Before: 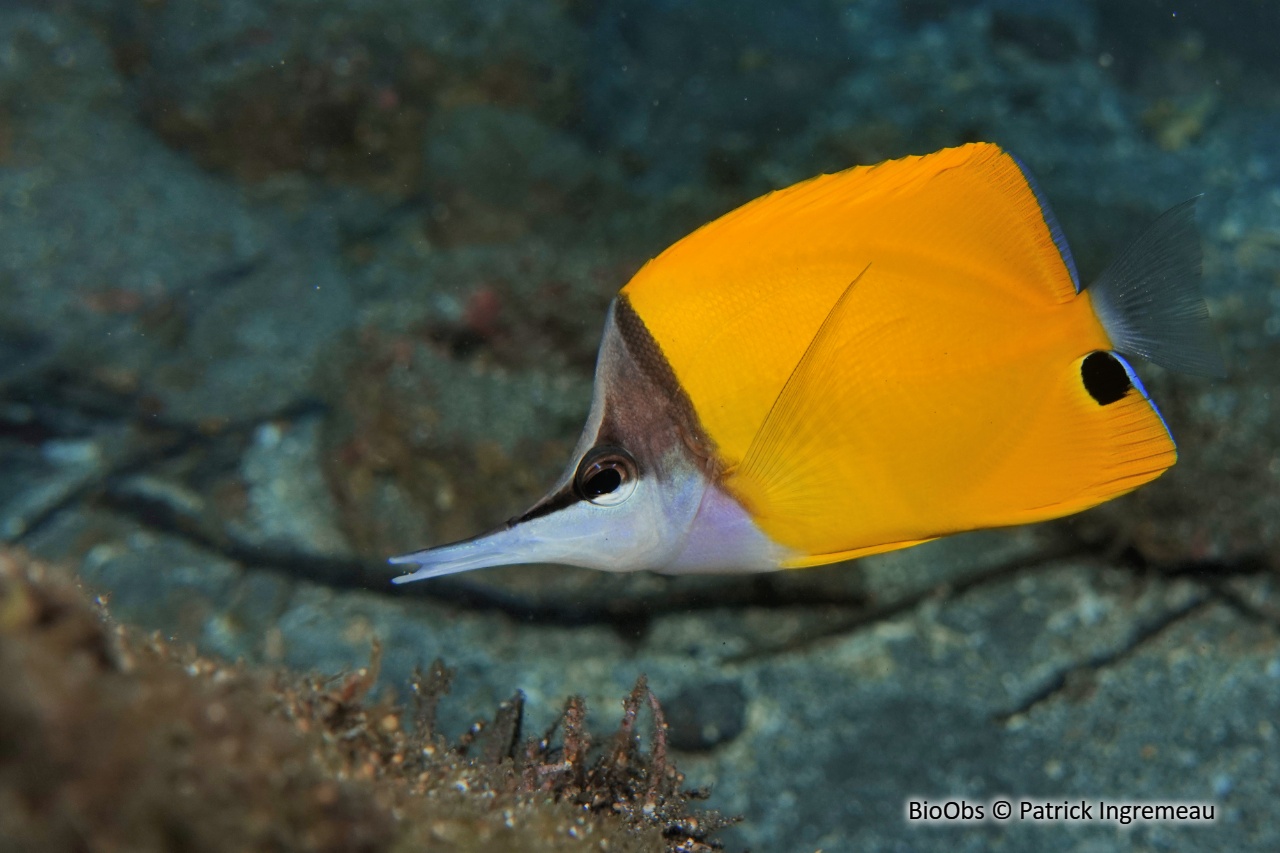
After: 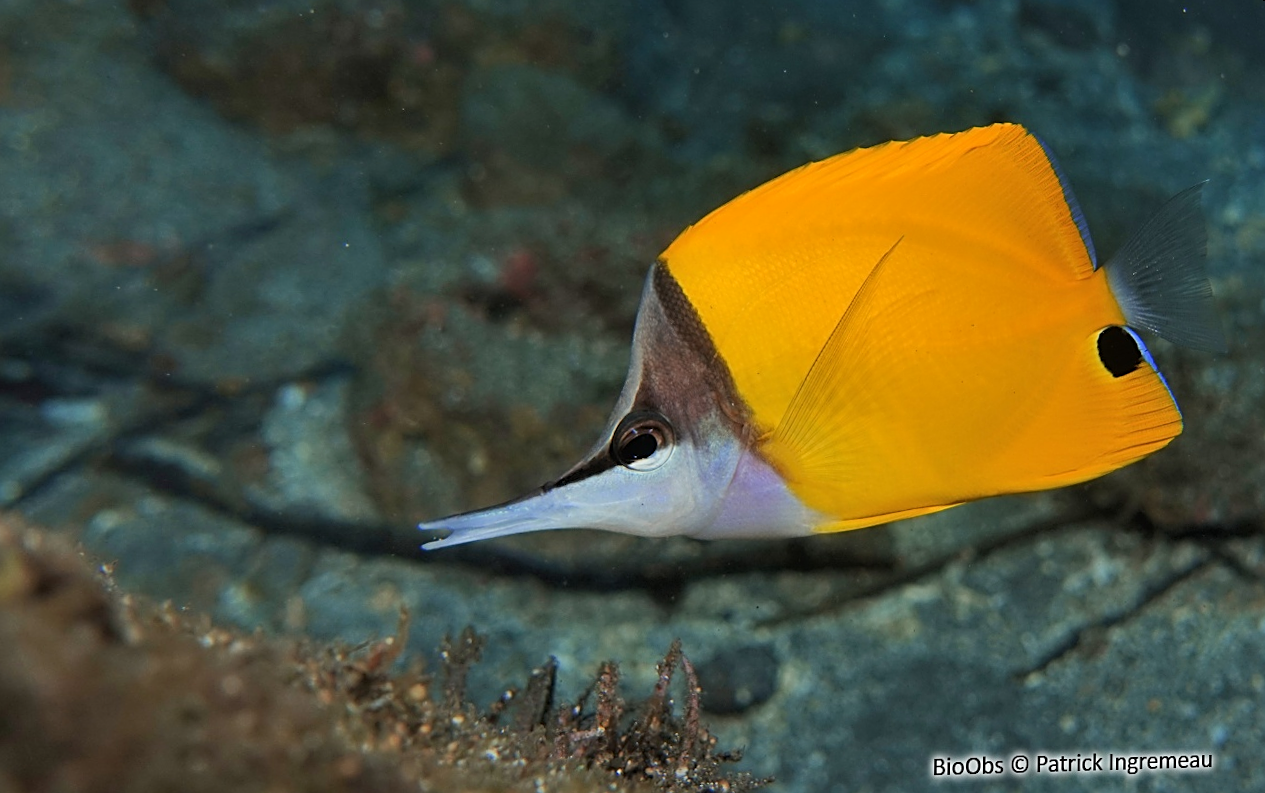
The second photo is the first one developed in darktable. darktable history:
rotate and perspective: rotation 0.679°, lens shift (horizontal) 0.136, crop left 0.009, crop right 0.991, crop top 0.078, crop bottom 0.95
sharpen: on, module defaults
levels: mode automatic, black 0.023%, white 99.97%, levels [0.062, 0.494, 0.925]
